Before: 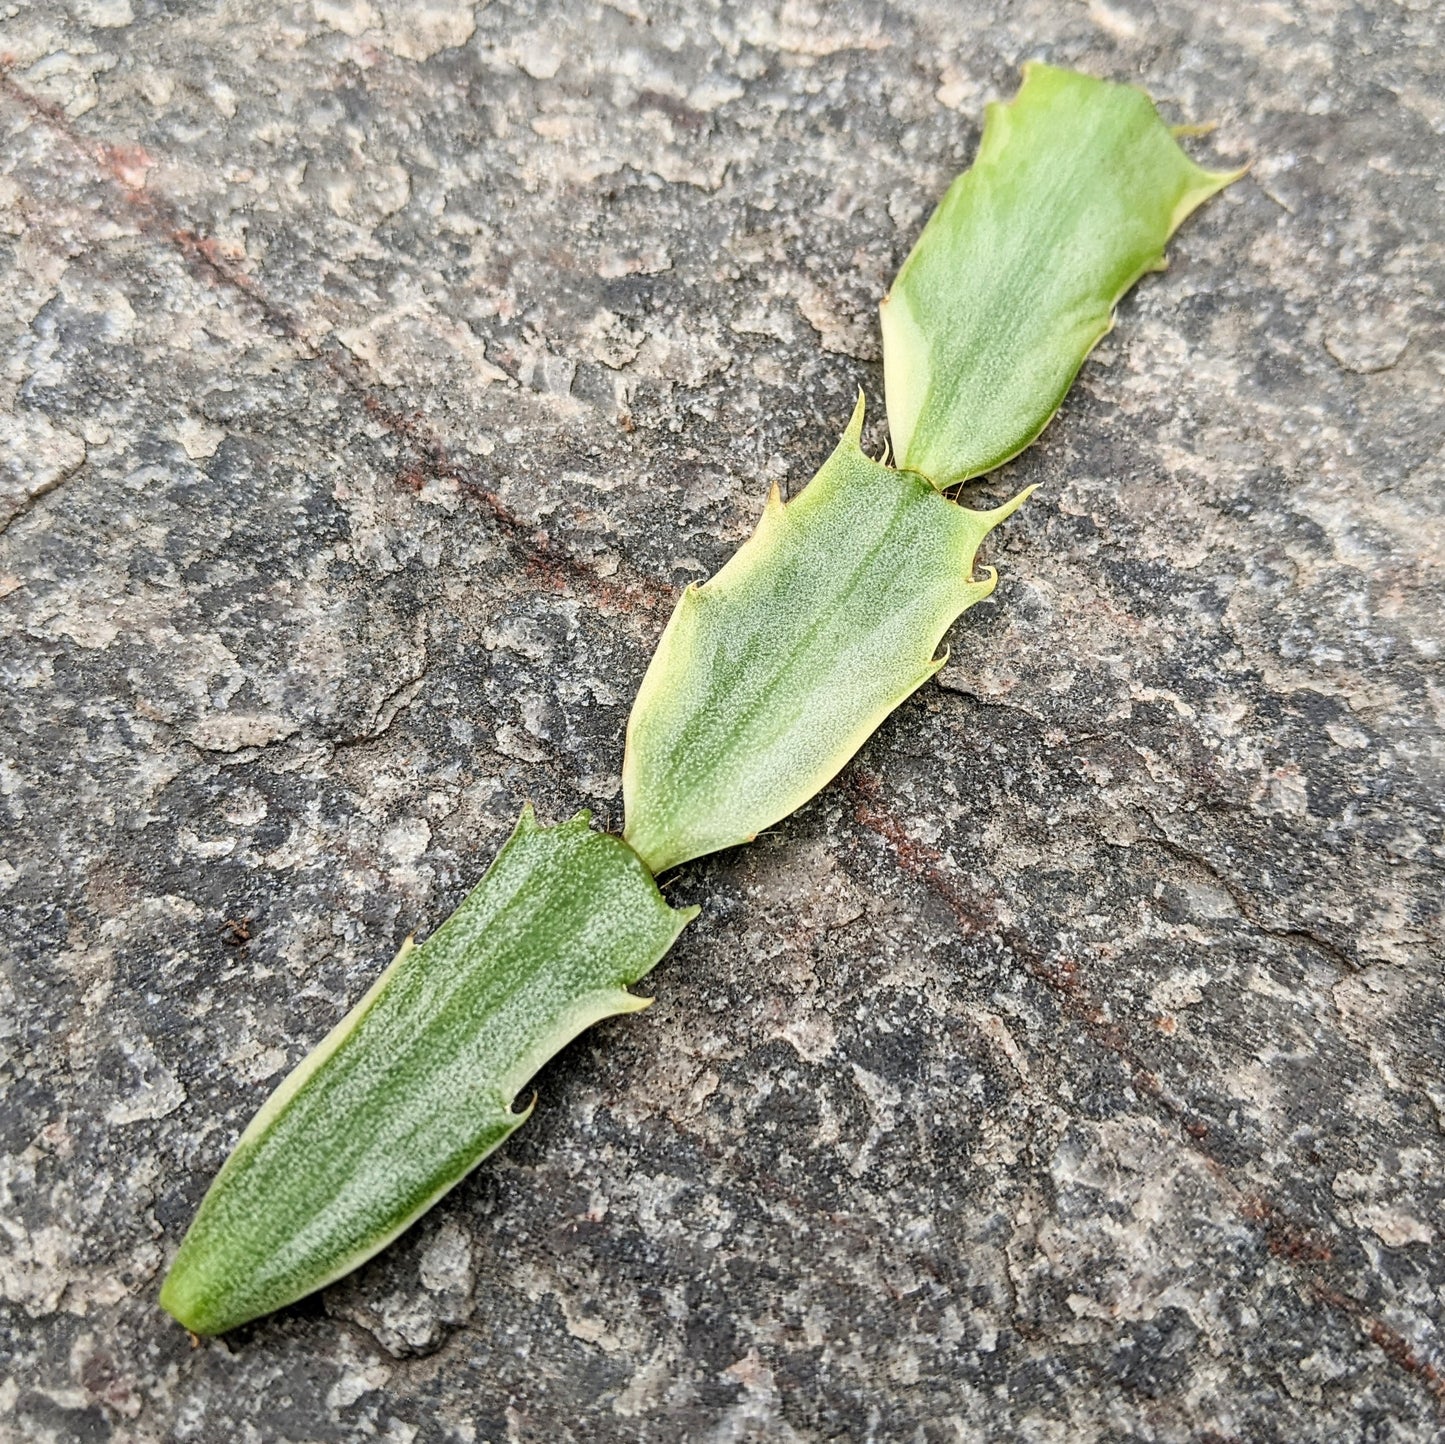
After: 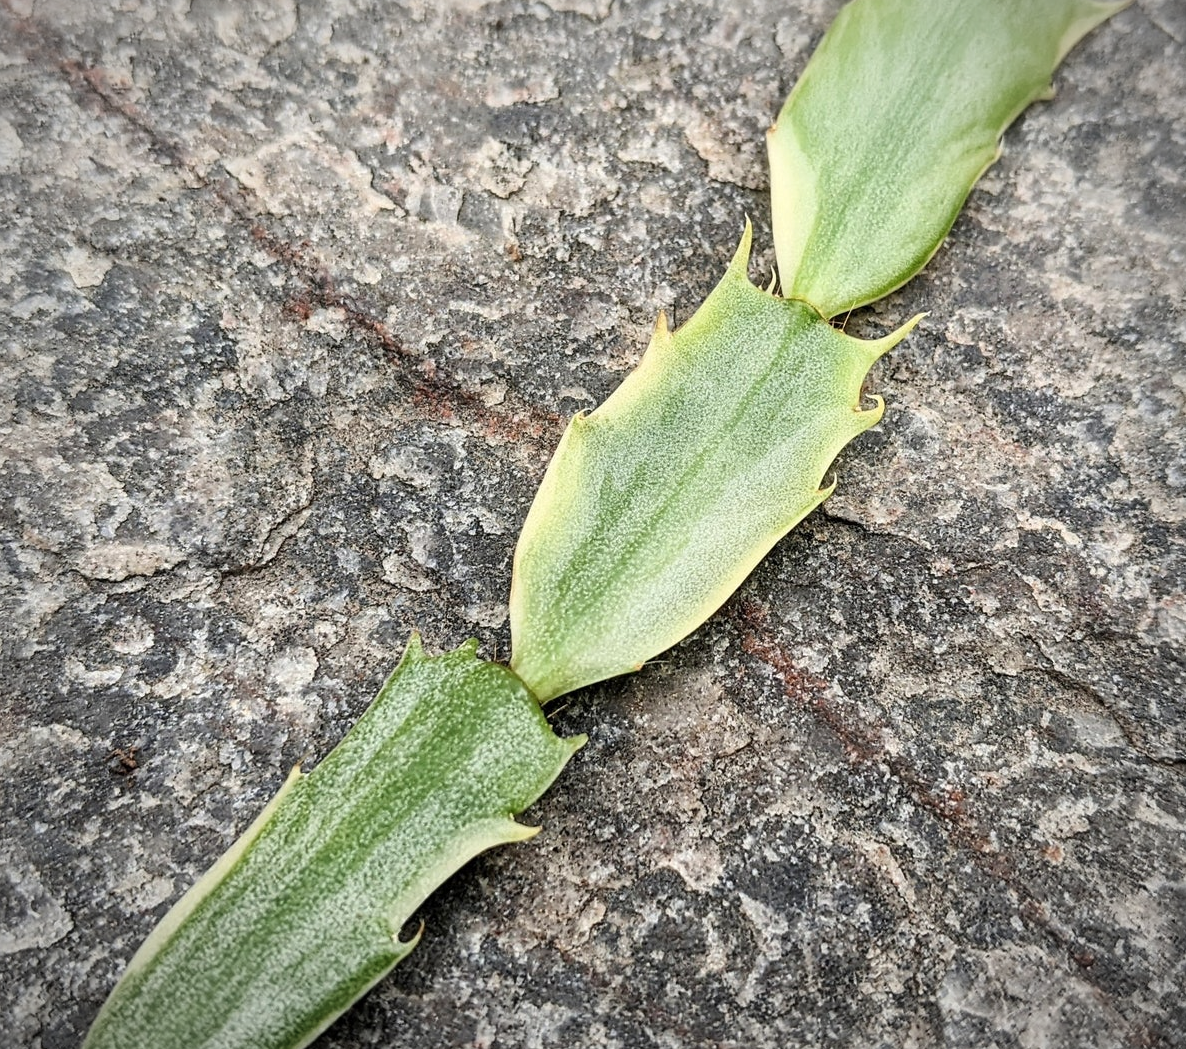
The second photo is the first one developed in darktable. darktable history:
crop: left 7.829%, top 11.902%, right 10.075%, bottom 15.447%
vignetting: fall-off radius 59.98%, automatic ratio true
shadows and highlights: radius 92.38, shadows -16.09, white point adjustment 0.267, highlights 31.17, compress 48.38%, soften with gaussian
